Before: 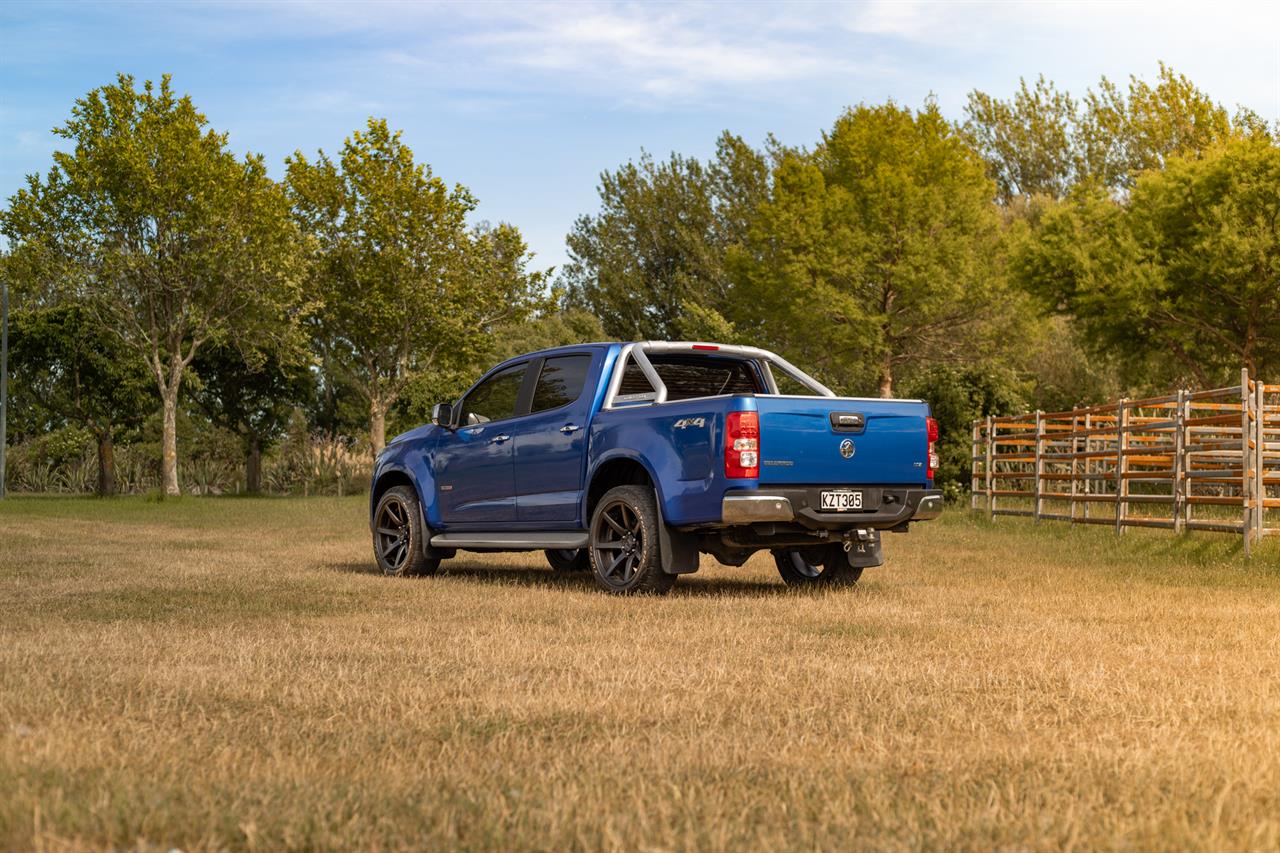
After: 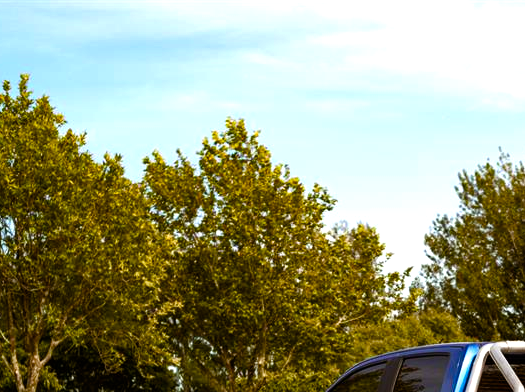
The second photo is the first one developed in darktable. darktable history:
color balance rgb: shadows lift › chroma 1.019%, shadows lift › hue 28.66°, power › chroma 0.706%, power › hue 60°, linear chroma grading › global chroma 14.763%, perceptual saturation grading › global saturation 20%, perceptual saturation grading › highlights -25.644%, perceptual saturation grading › shadows 50.138%, contrast 15.492%
tone equalizer: -8 EV -0.443 EV, -7 EV -0.375 EV, -6 EV -0.338 EV, -5 EV -0.19 EV, -3 EV 0.23 EV, -2 EV 0.321 EV, -1 EV 0.403 EV, +0 EV 0.417 EV, edges refinement/feathering 500, mask exposure compensation -1.57 EV, preserve details no
crop and rotate: left 11.106%, top 0.057%, right 47.814%, bottom 53.982%
